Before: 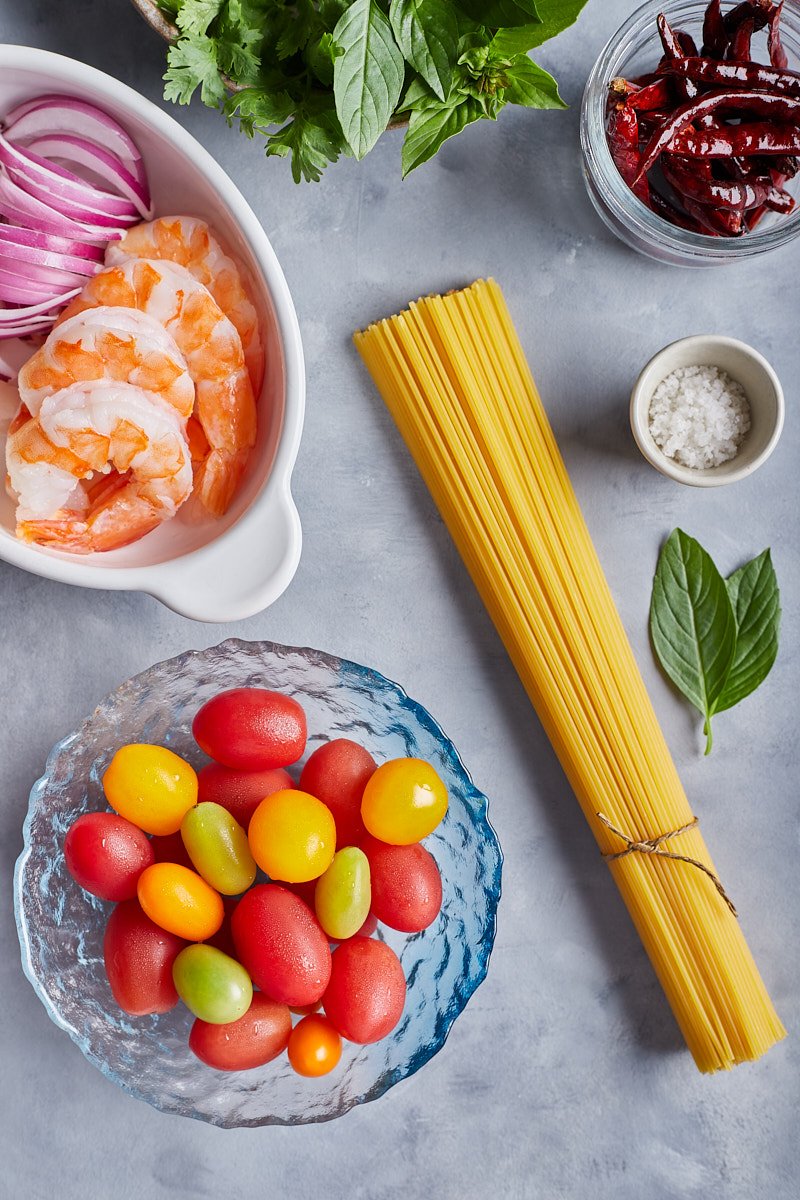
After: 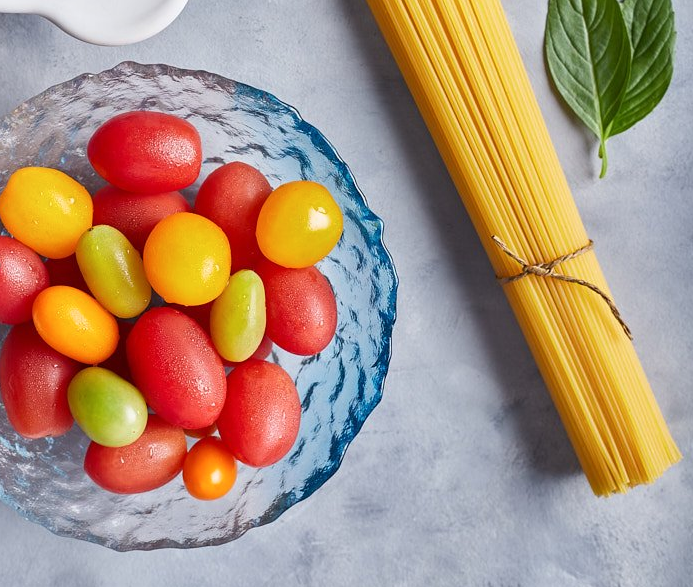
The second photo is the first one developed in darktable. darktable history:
crop and rotate: left 13.306%, top 48.129%, bottom 2.928%
shadows and highlights: shadows 0, highlights 40
